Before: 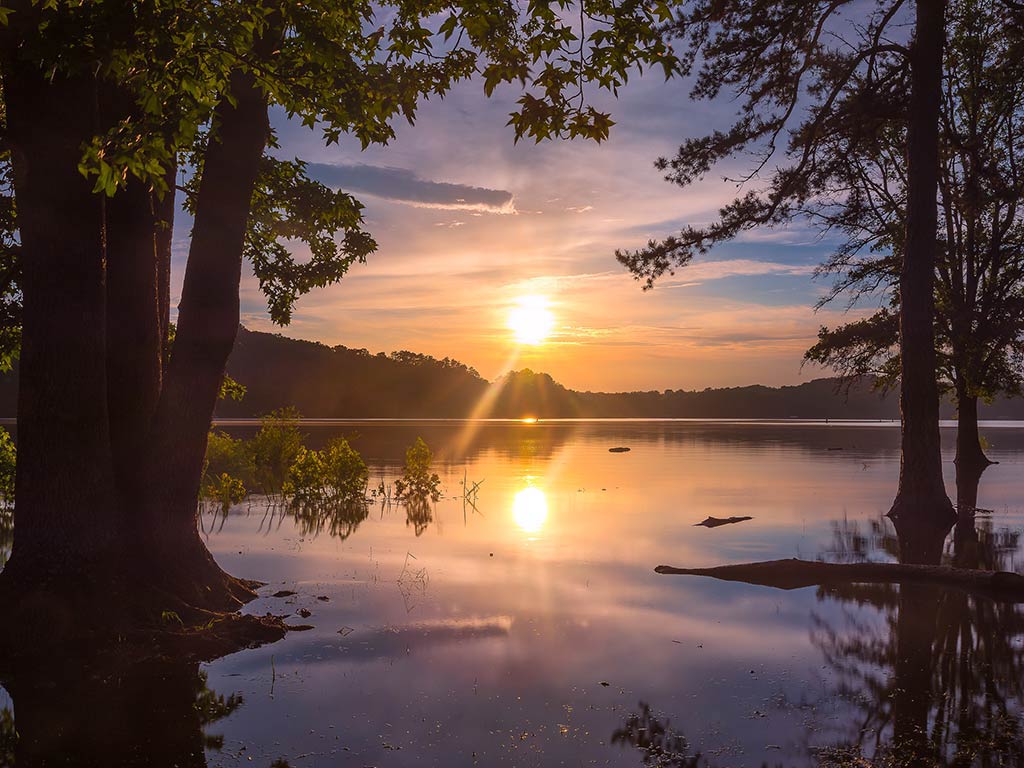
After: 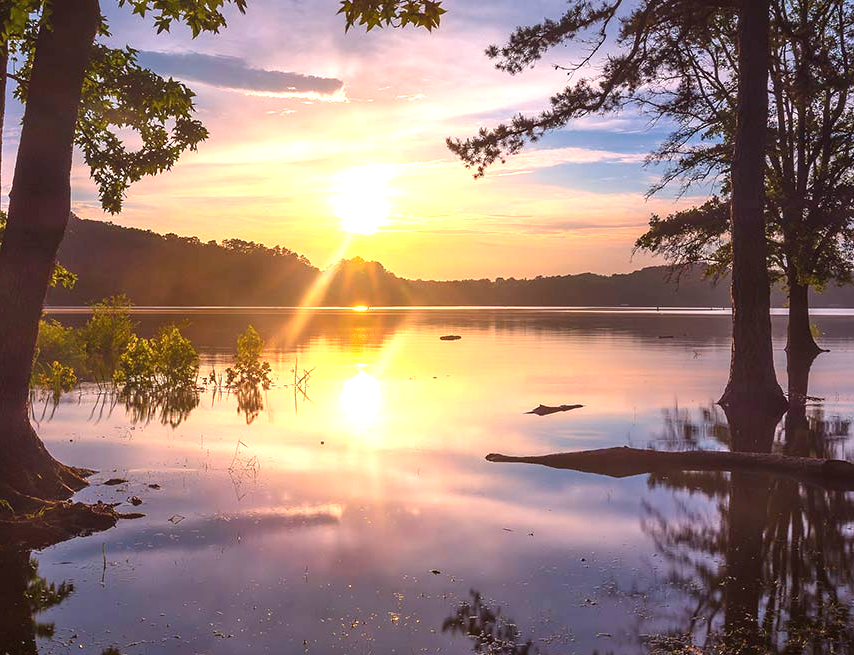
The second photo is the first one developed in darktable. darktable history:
exposure: black level correction 0, exposure 1.102 EV, compensate exposure bias true, compensate highlight preservation false
crop: left 16.513%, top 14.662%
